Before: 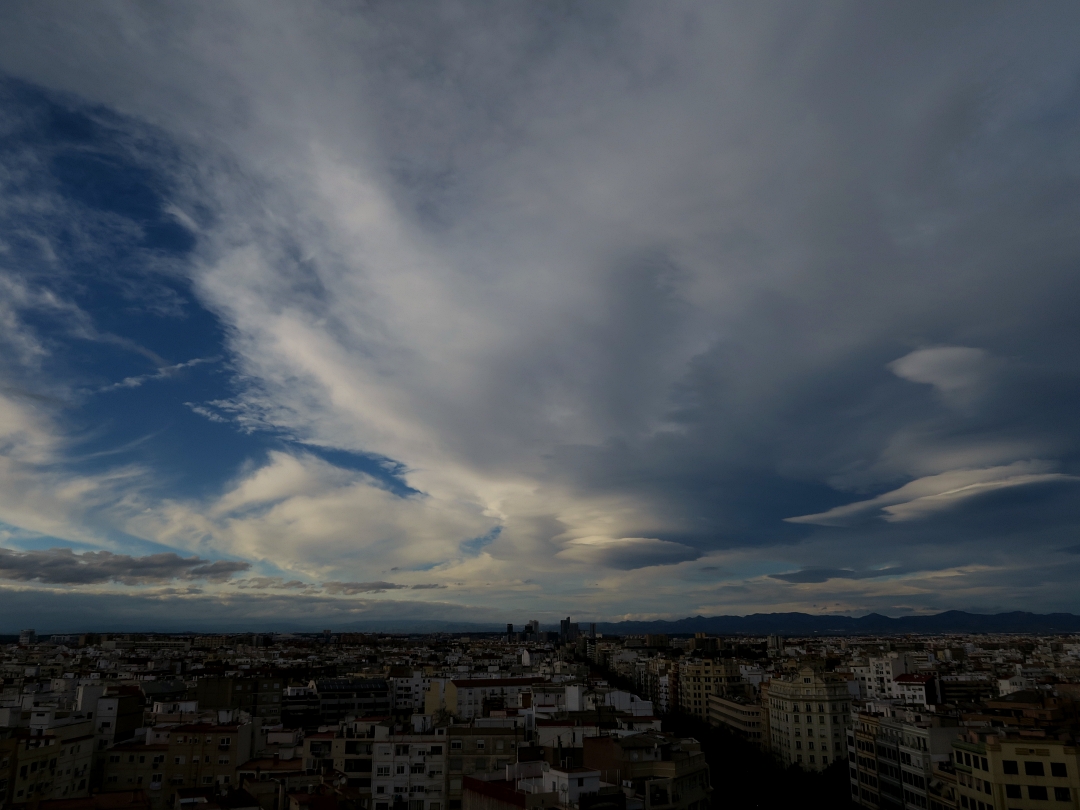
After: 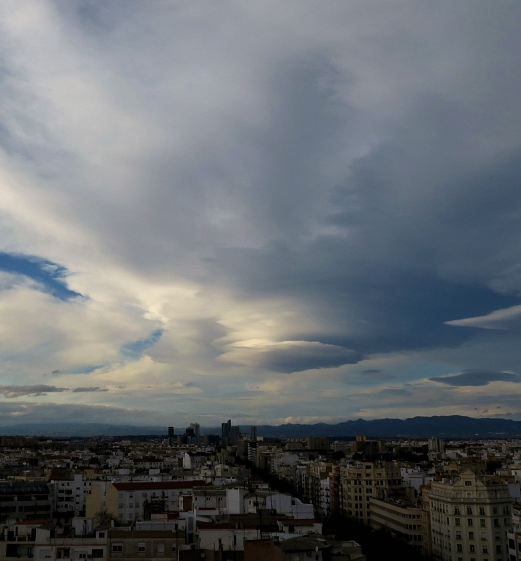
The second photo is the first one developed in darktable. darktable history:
crop: left 31.39%, top 24.385%, right 20.322%, bottom 6.285%
exposure: black level correction 0, exposure 0.694 EV, compensate highlight preservation false
